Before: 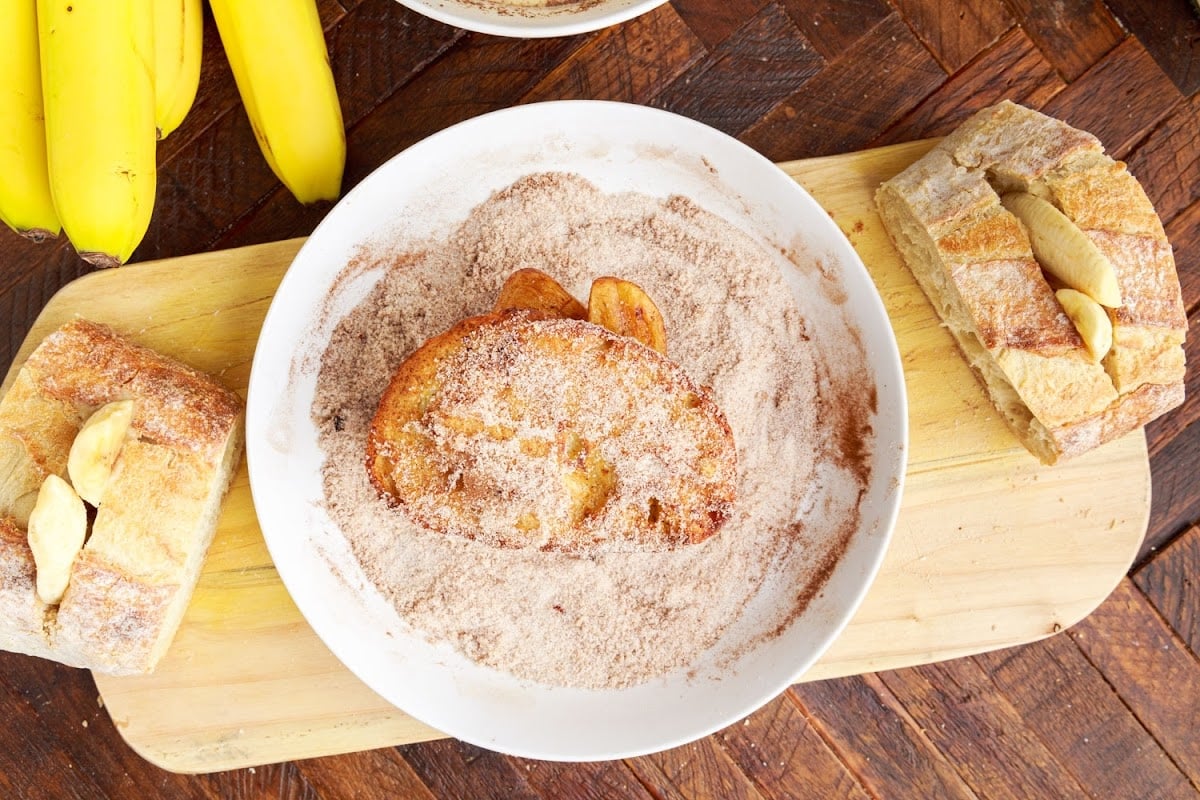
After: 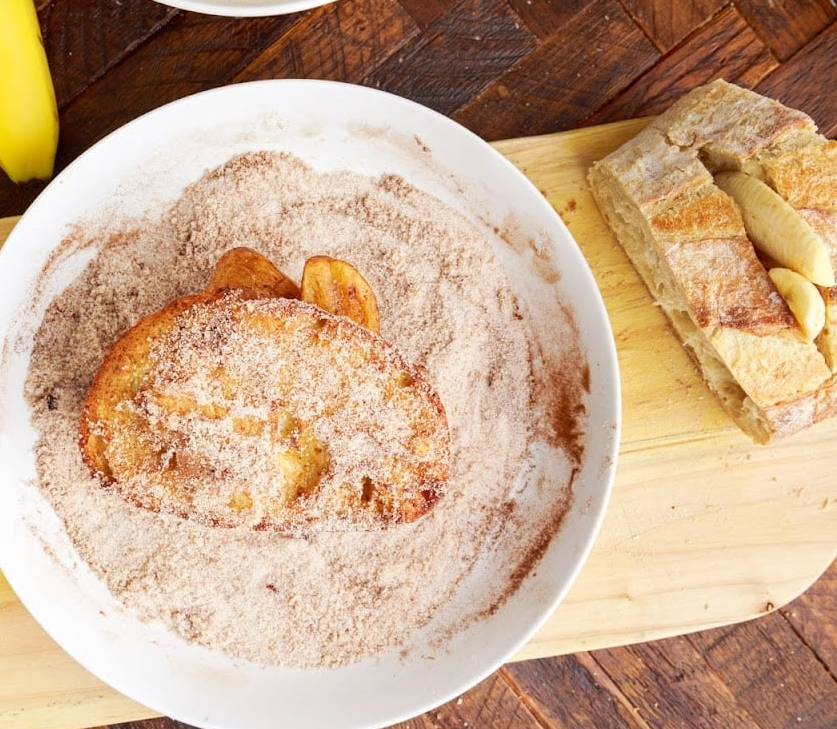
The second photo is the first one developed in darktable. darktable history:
crop and rotate: left 23.934%, top 2.697%, right 6.277%, bottom 6.121%
